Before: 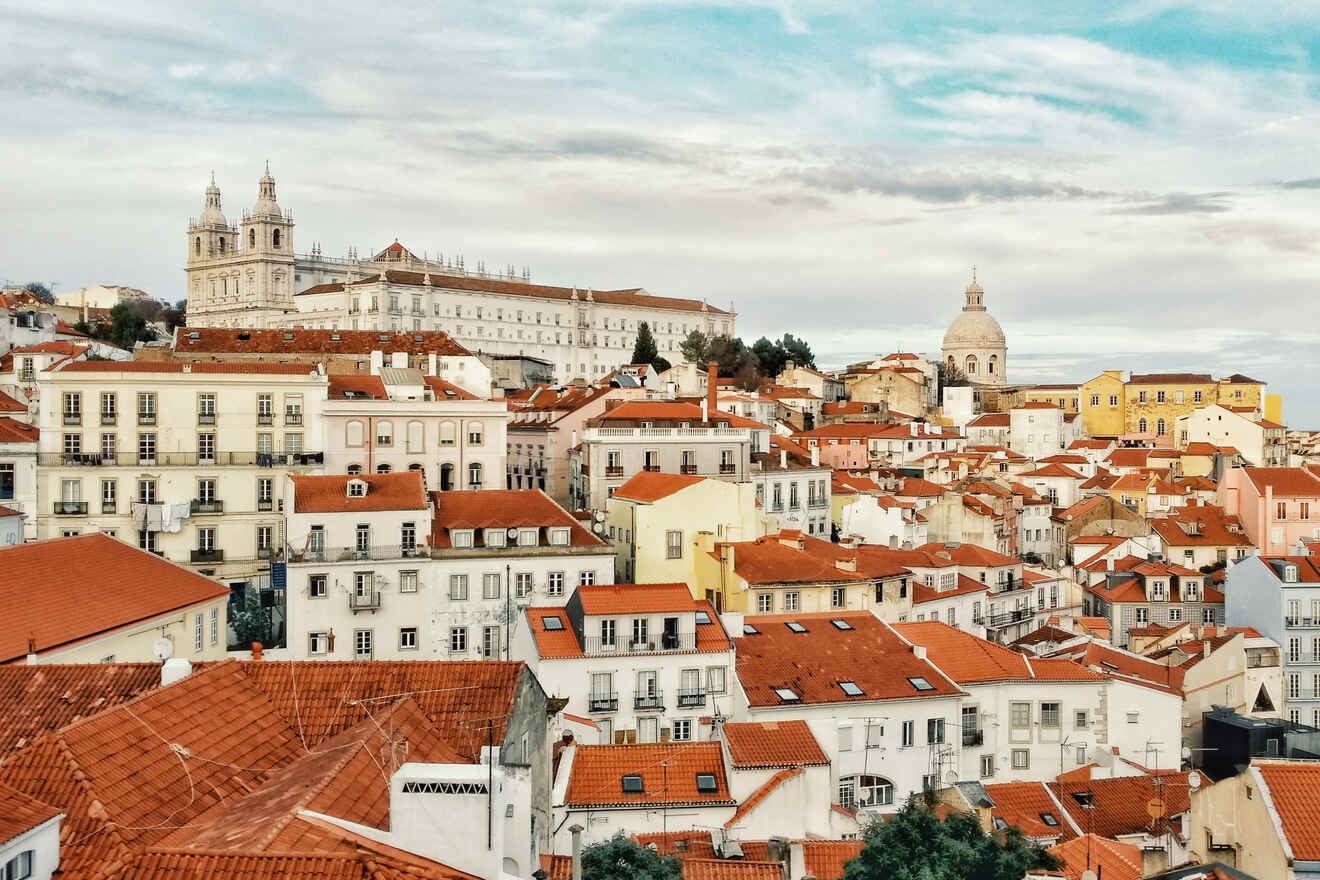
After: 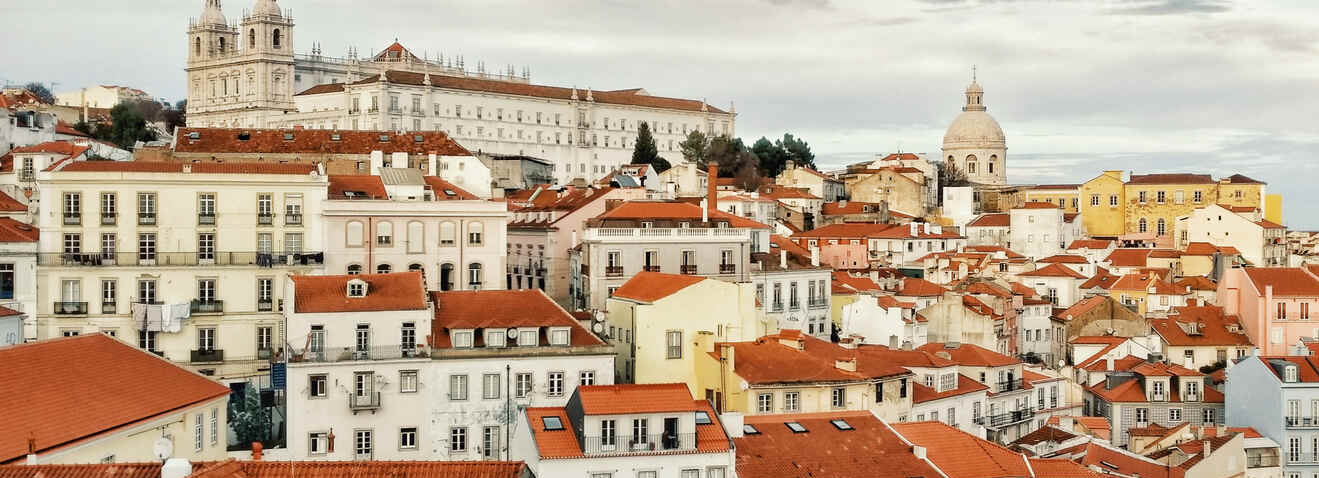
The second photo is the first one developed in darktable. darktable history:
crop and rotate: top 22.735%, bottom 22.92%
